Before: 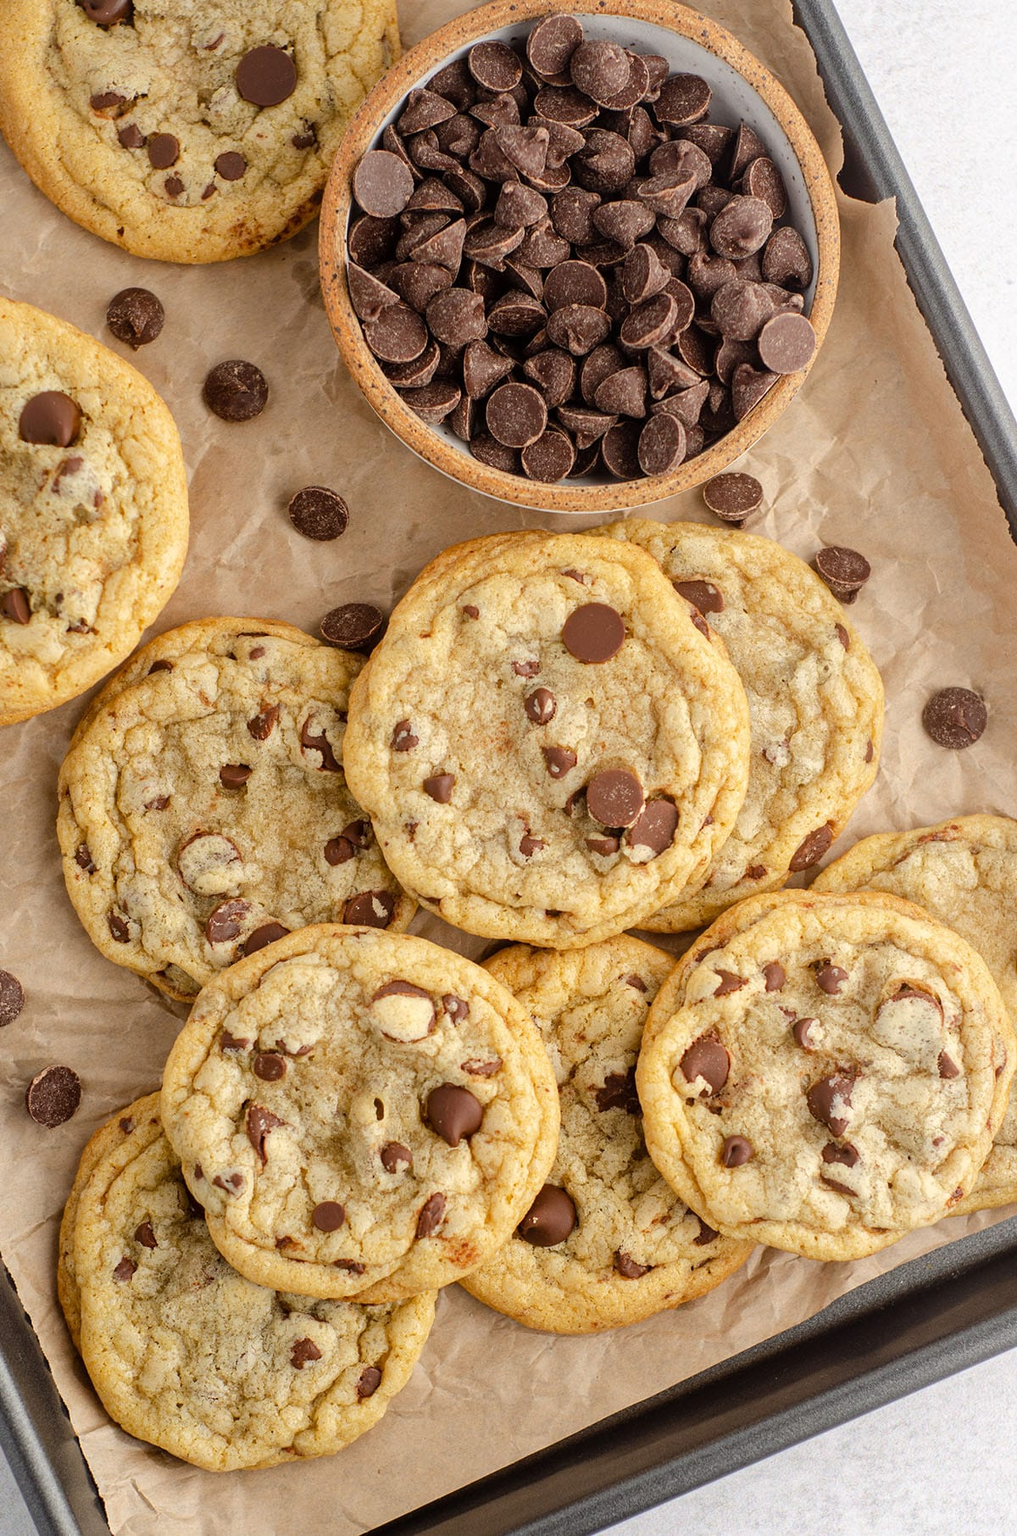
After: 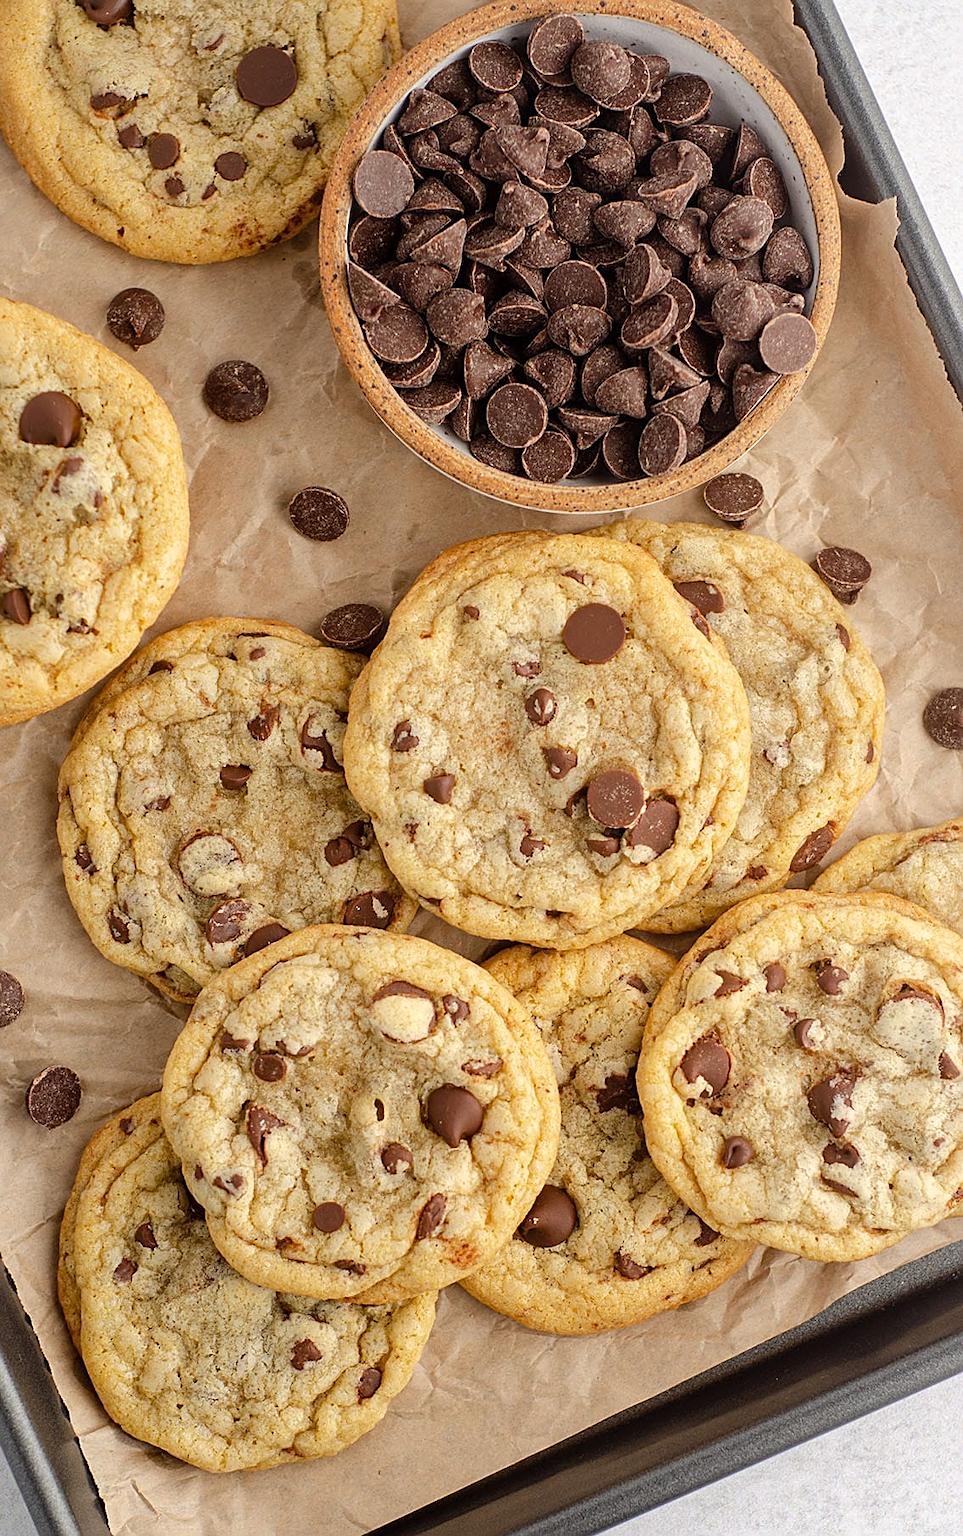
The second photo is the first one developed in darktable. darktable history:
tone equalizer: mask exposure compensation -0.512 EV
sharpen: amount 0.491
crop and rotate: right 5.325%
